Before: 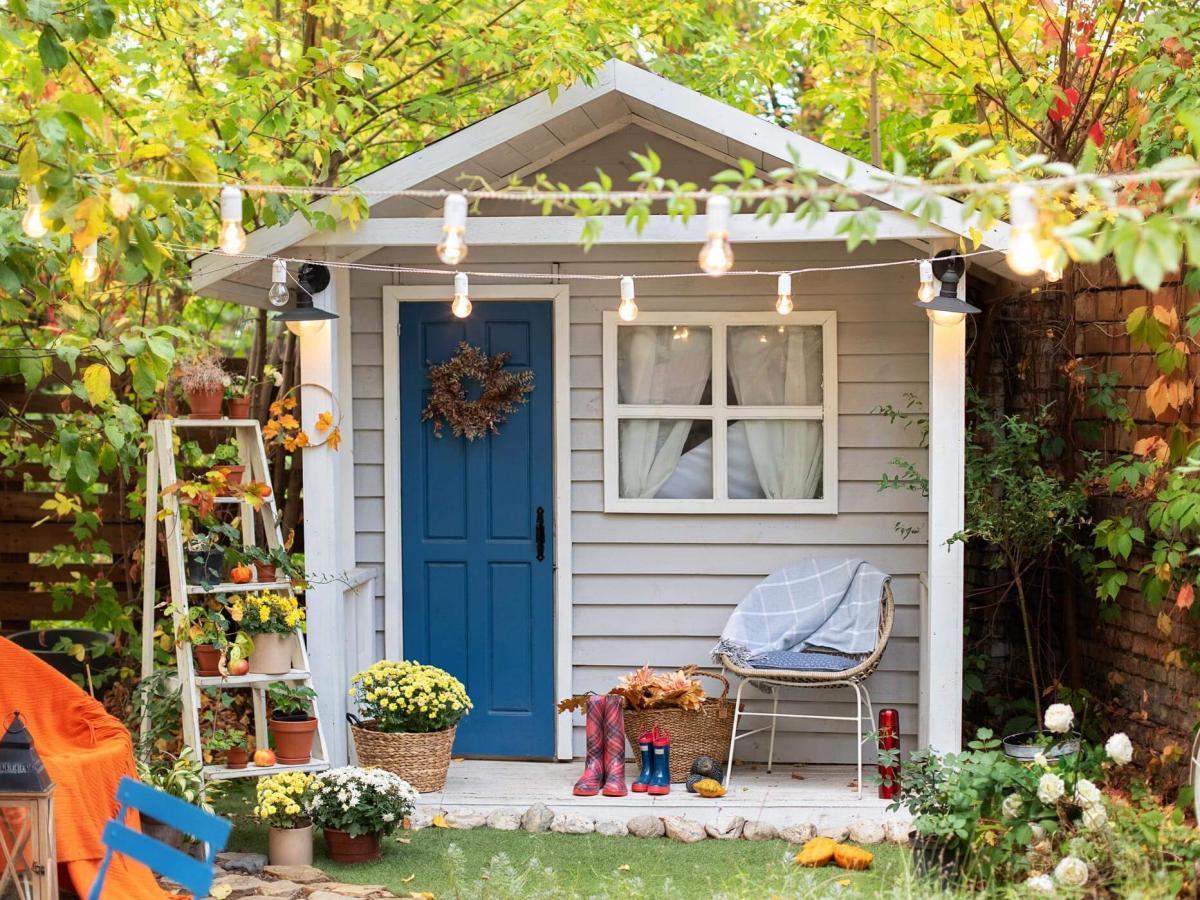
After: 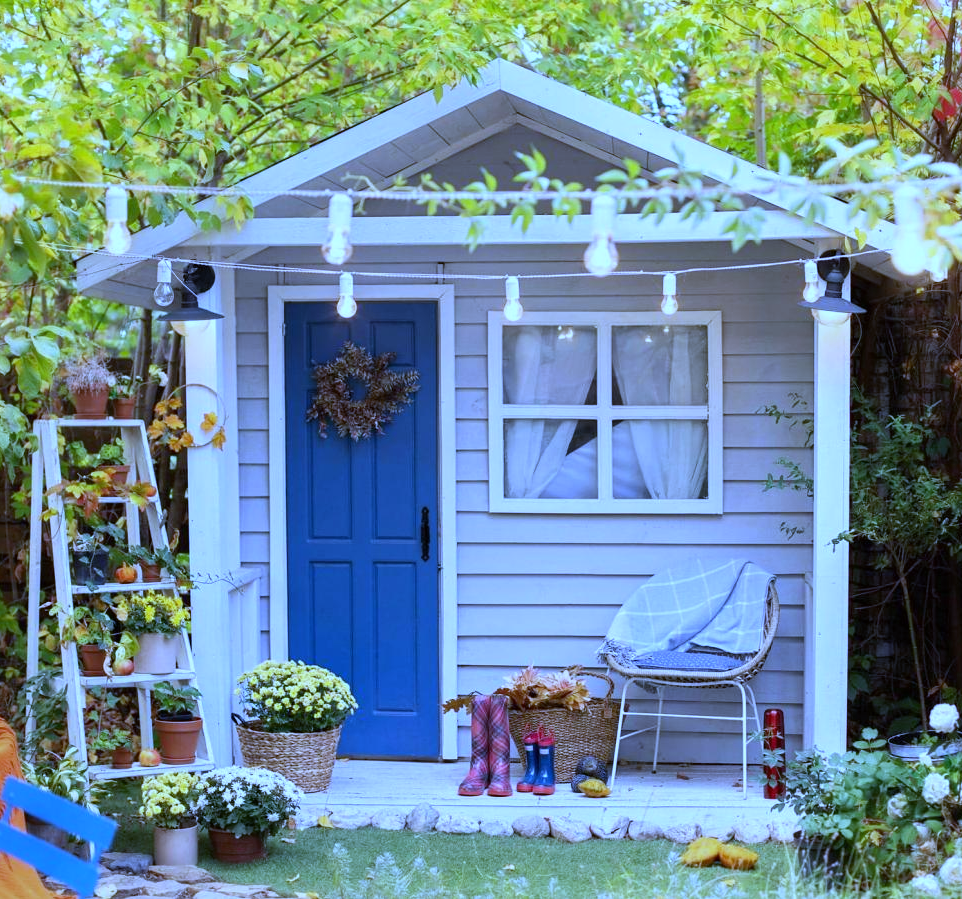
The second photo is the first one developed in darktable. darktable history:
white balance: red 0.766, blue 1.537
crop and rotate: left 9.597%, right 10.195%
